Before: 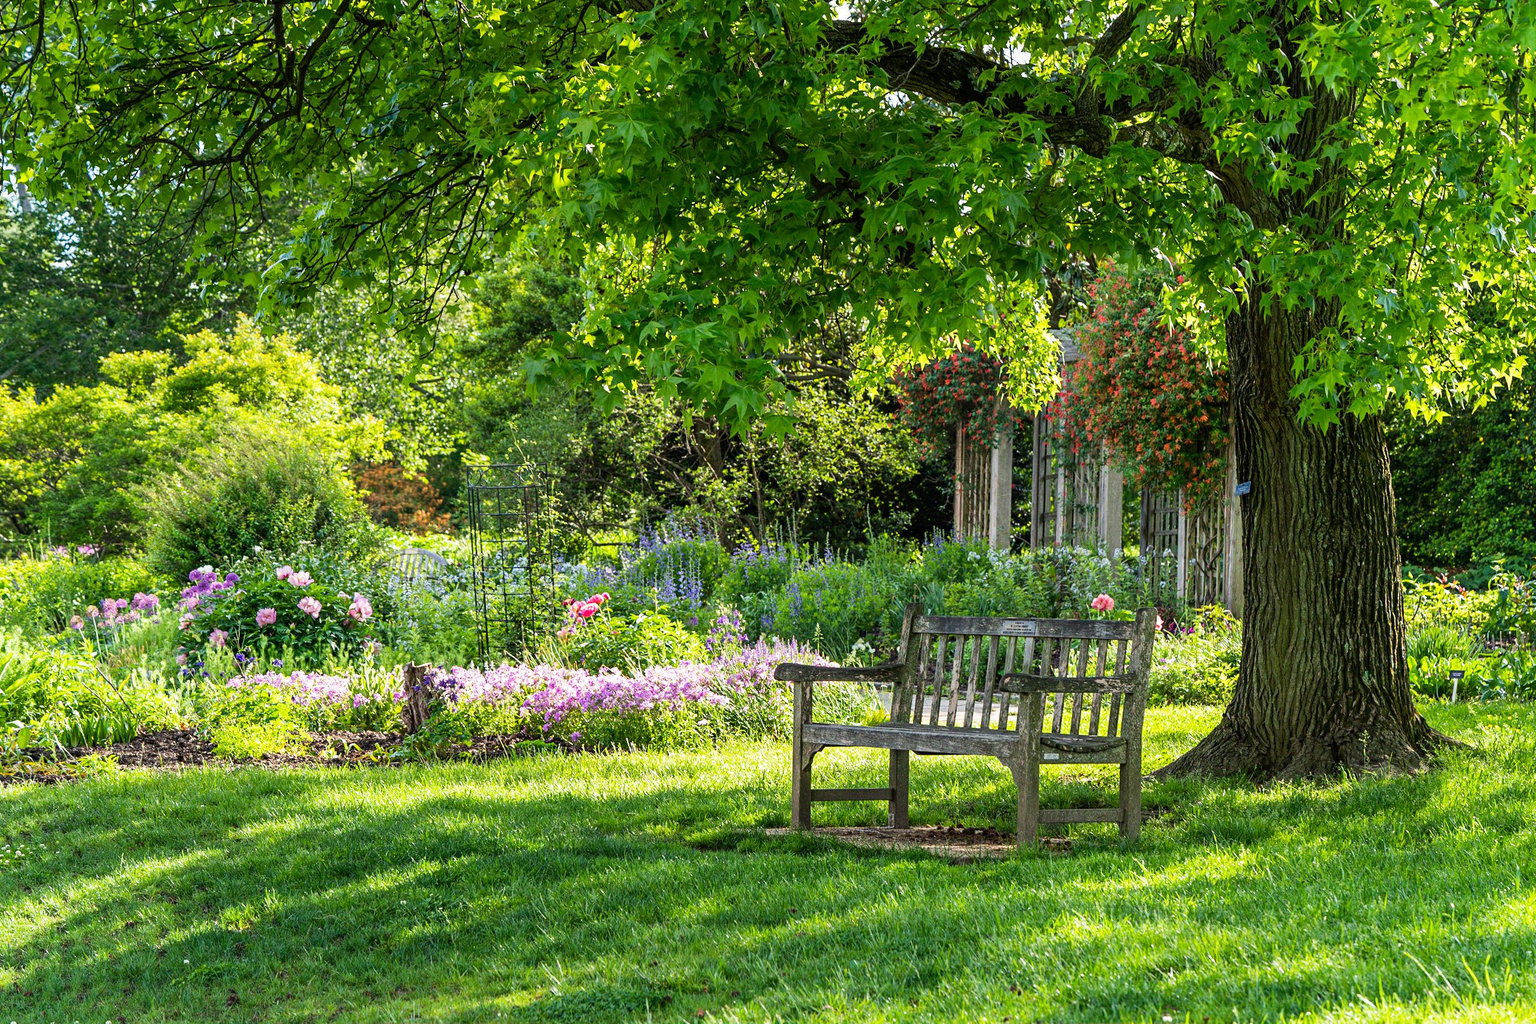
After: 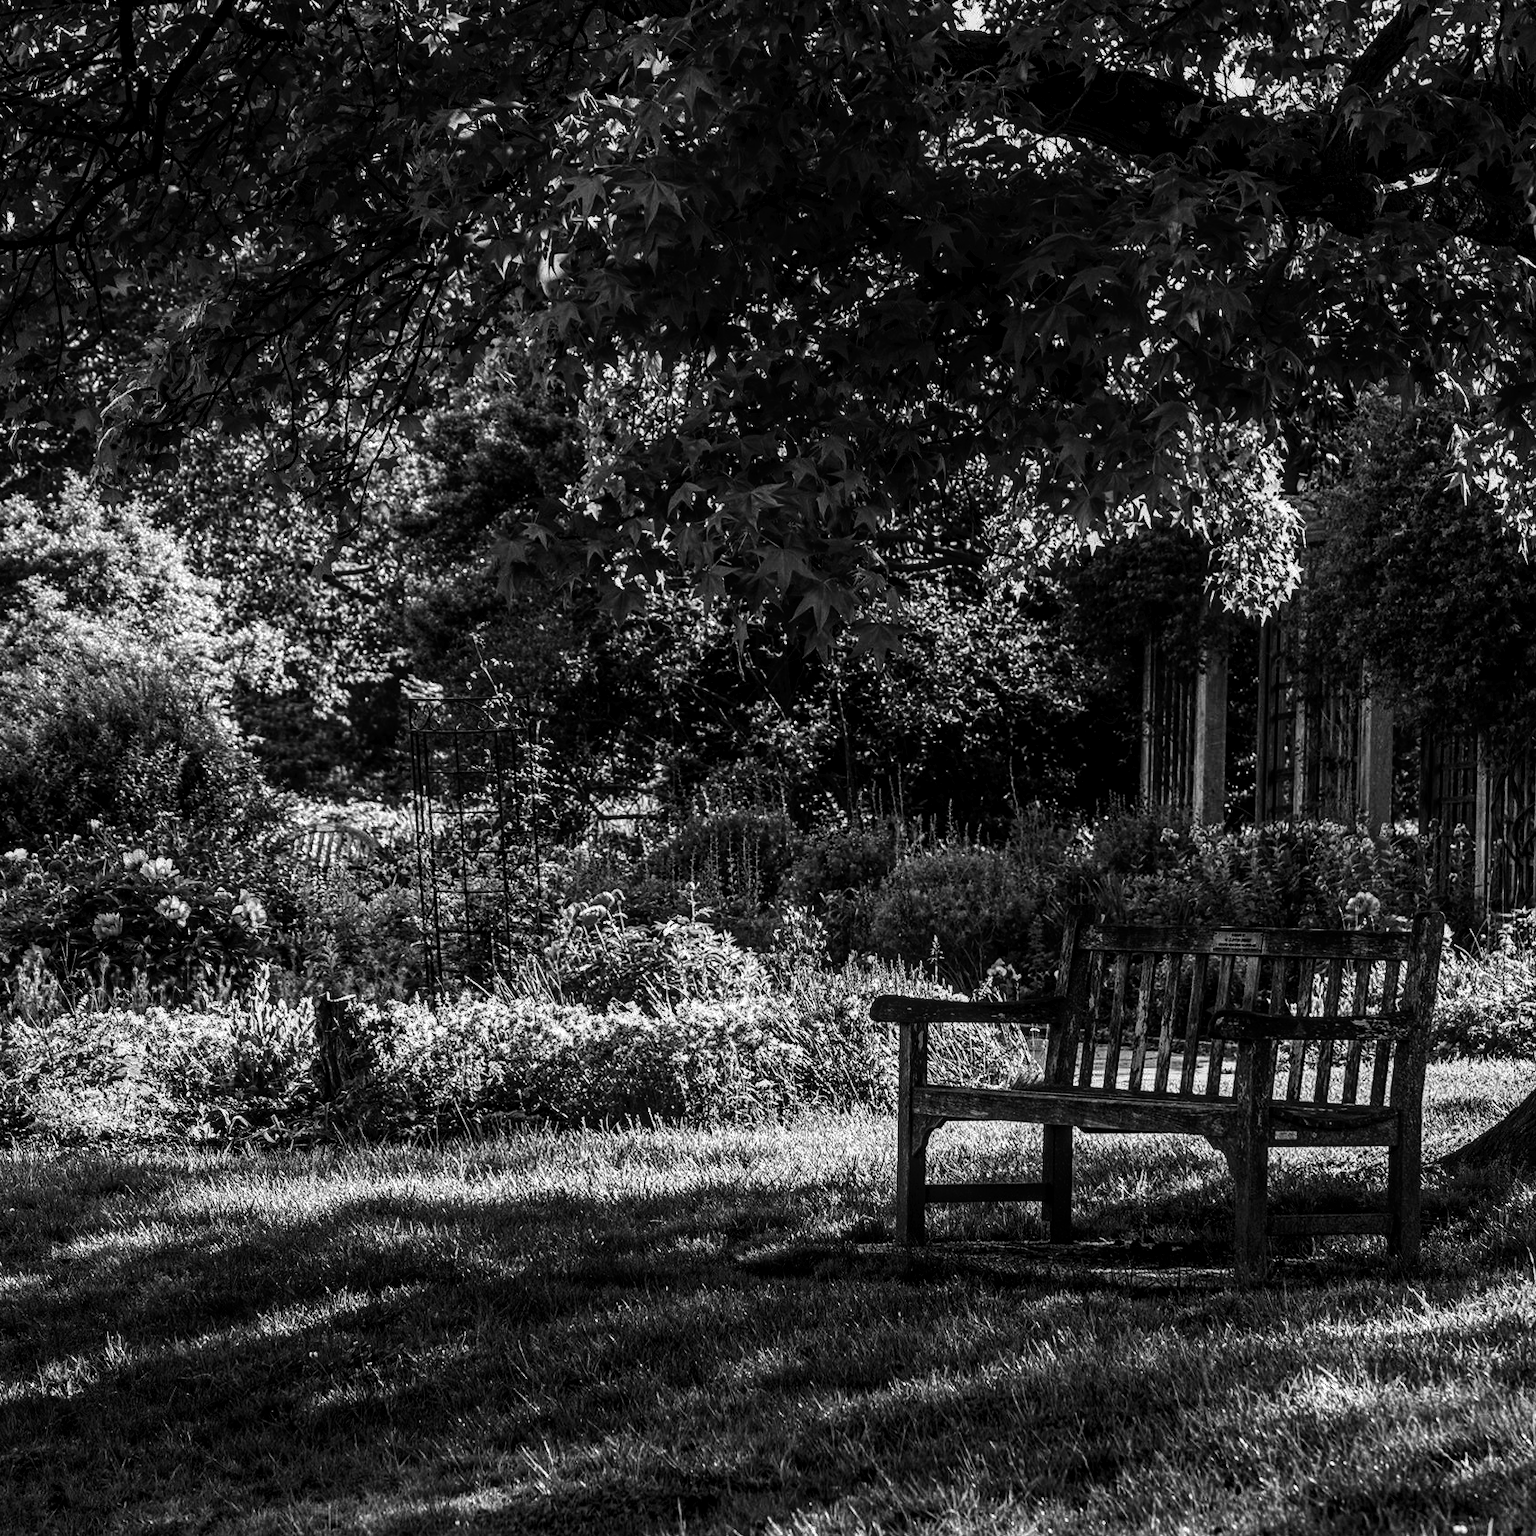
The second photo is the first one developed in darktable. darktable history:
tone curve: curves: ch0 [(0, 0) (0.003, 0.022) (0.011, 0.027) (0.025, 0.038) (0.044, 0.056) (0.069, 0.081) (0.1, 0.11) (0.136, 0.145) (0.177, 0.185) (0.224, 0.229) (0.277, 0.278) (0.335, 0.335) (0.399, 0.399) (0.468, 0.468) (0.543, 0.543) (0.623, 0.623) (0.709, 0.705) (0.801, 0.793) (0.898, 0.887) (1, 1)], preserve colors none
local contrast: highlights 61%, detail 143%, midtone range 0.428
crop and rotate: left 12.673%, right 20.66%
contrast brightness saturation: contrast 0.02, brightness -1, saturation -1
